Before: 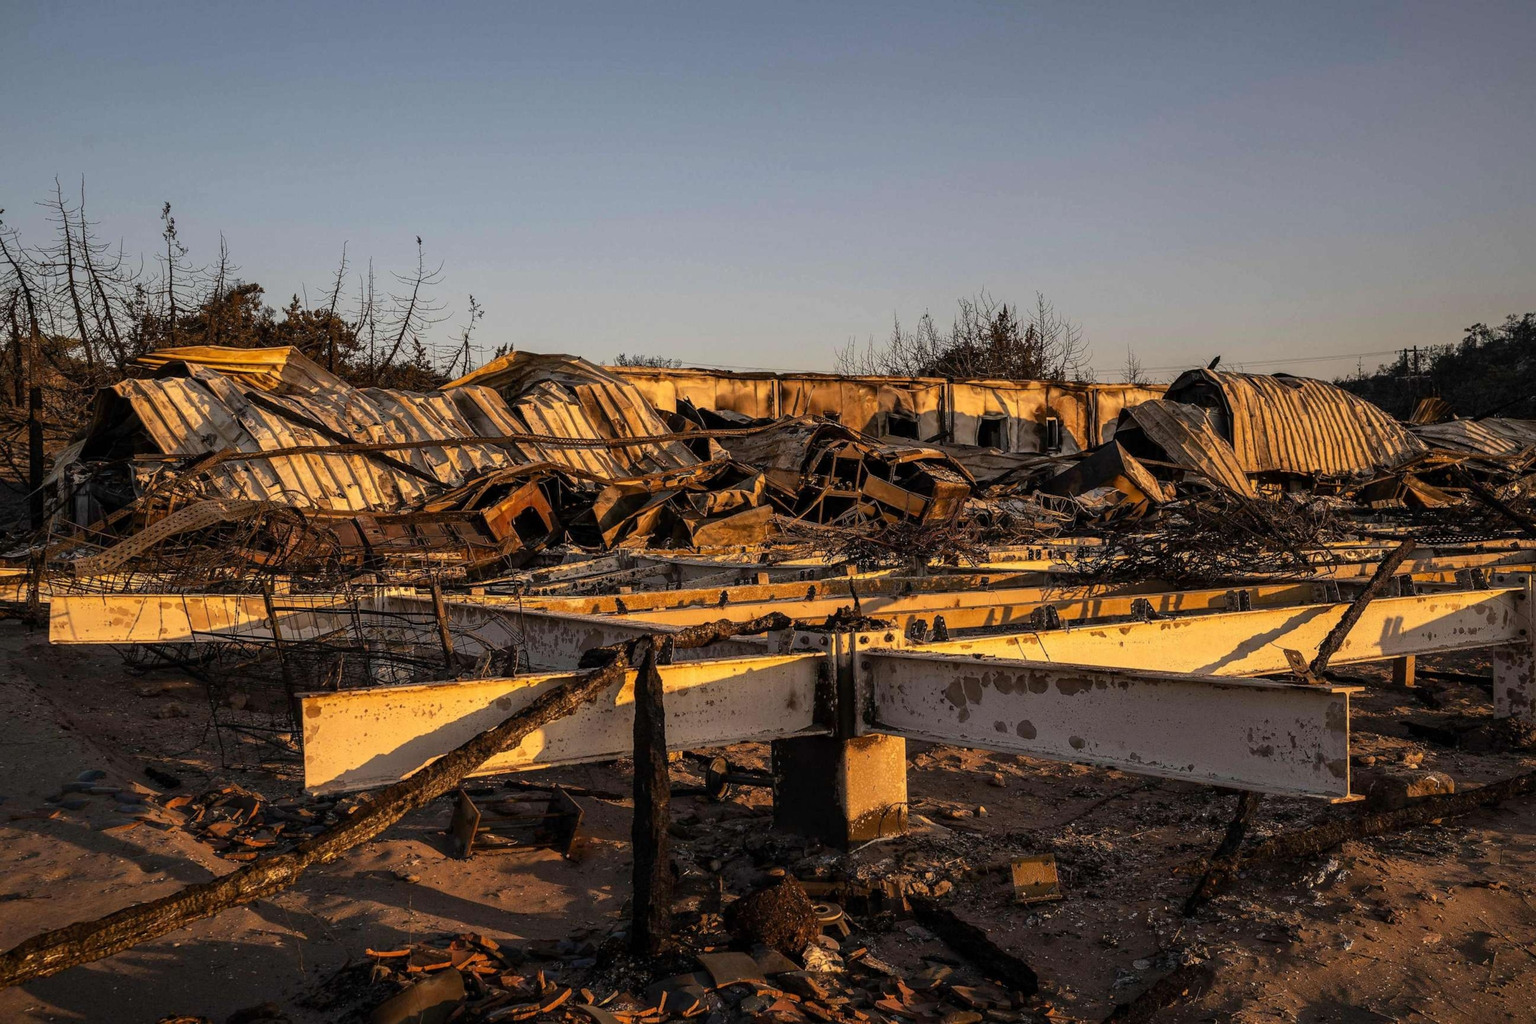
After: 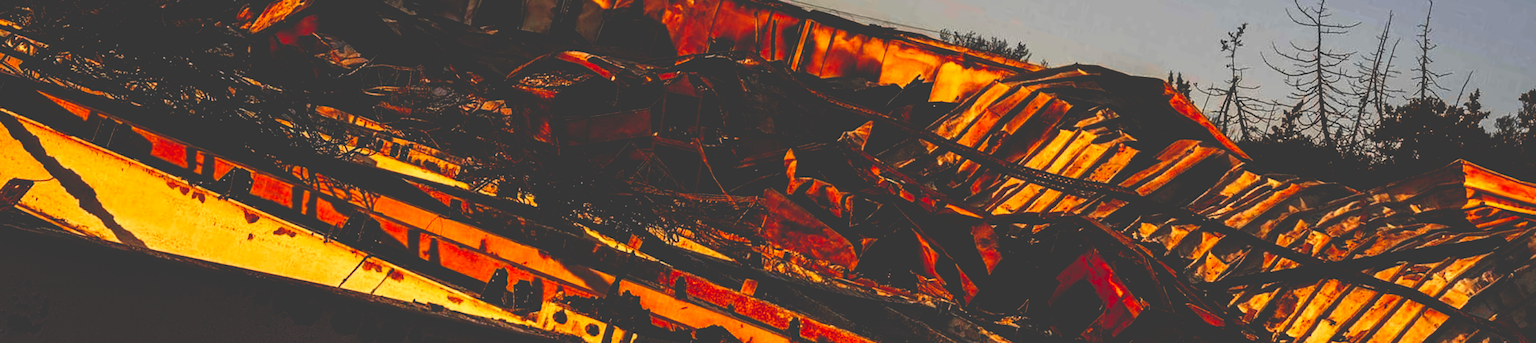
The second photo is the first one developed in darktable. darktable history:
base curve: curves: ch0 [(0, 0.036) (0.083, 0.04) (0.804, 1)], preserve colors none
crop and rotate: angle 16.12°, top 30.835%, bottom 35.653%
color zones: curves: ch1 [(0, 0.679) (0.143, 0.647) (0.286, 0.261) (0.378, -0.011) (0.571, 0.396) (0.714, 0.399) (0.857, 0.406) (1, 0.679)]
